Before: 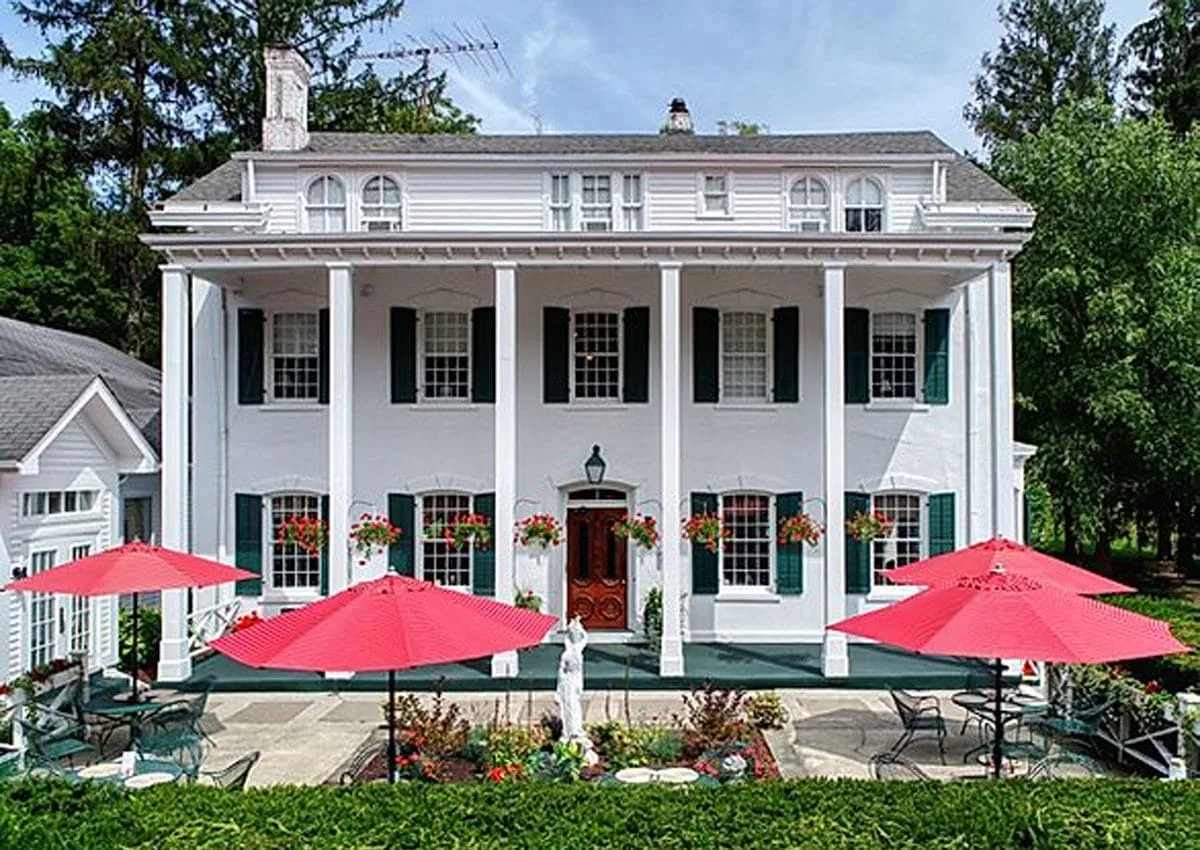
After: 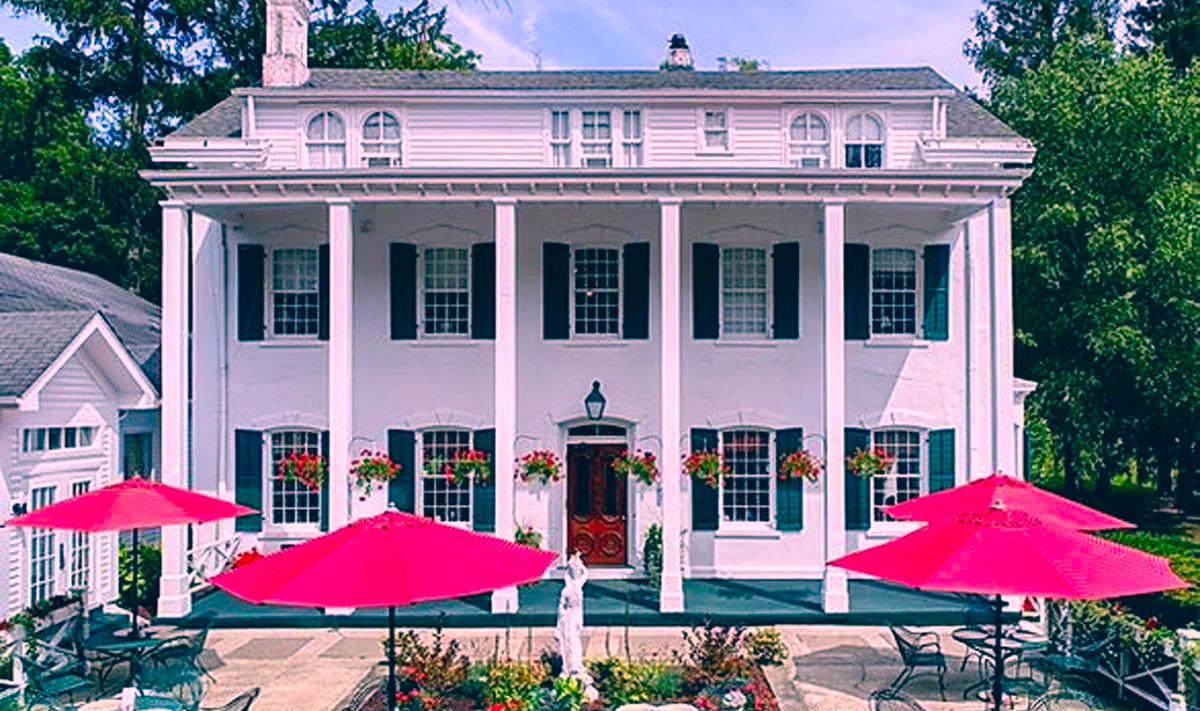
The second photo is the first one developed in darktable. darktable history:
crop: top 7.625%, bottom 8.027%
color correction: highlights a* 17.03, highlights b* 0.205, shadows a* -15.38, shadows b* -14.56, saturation 1.5
